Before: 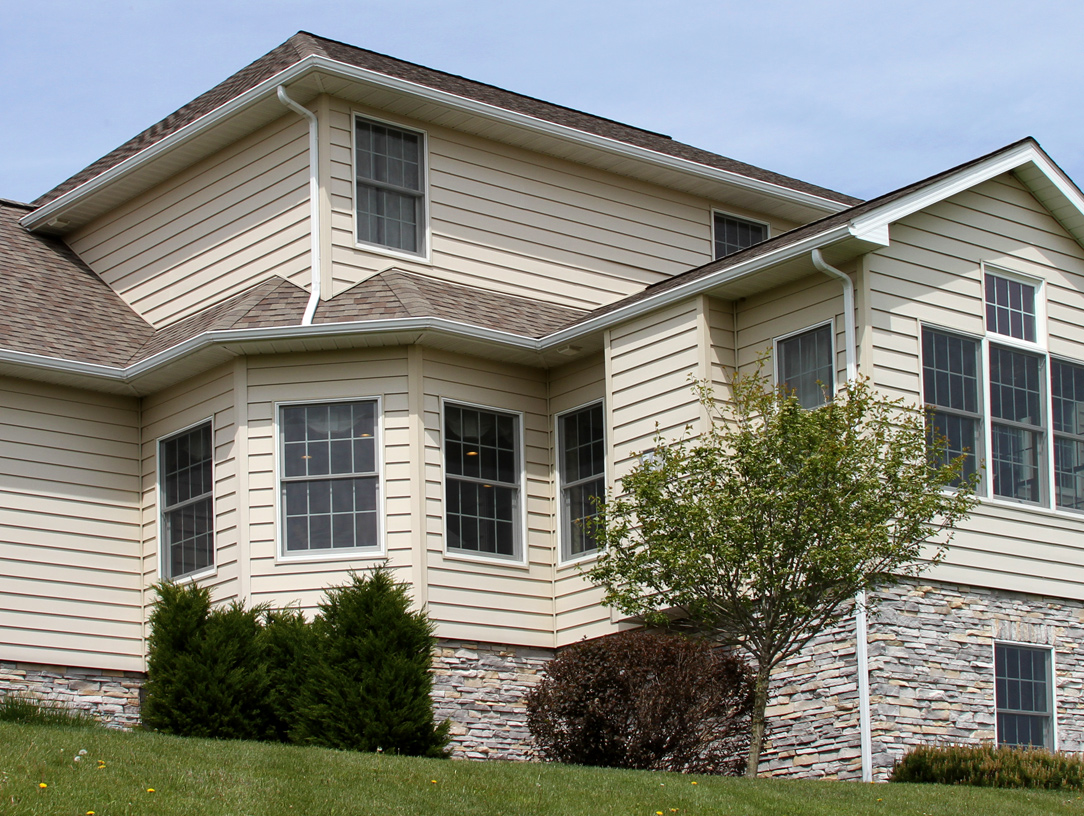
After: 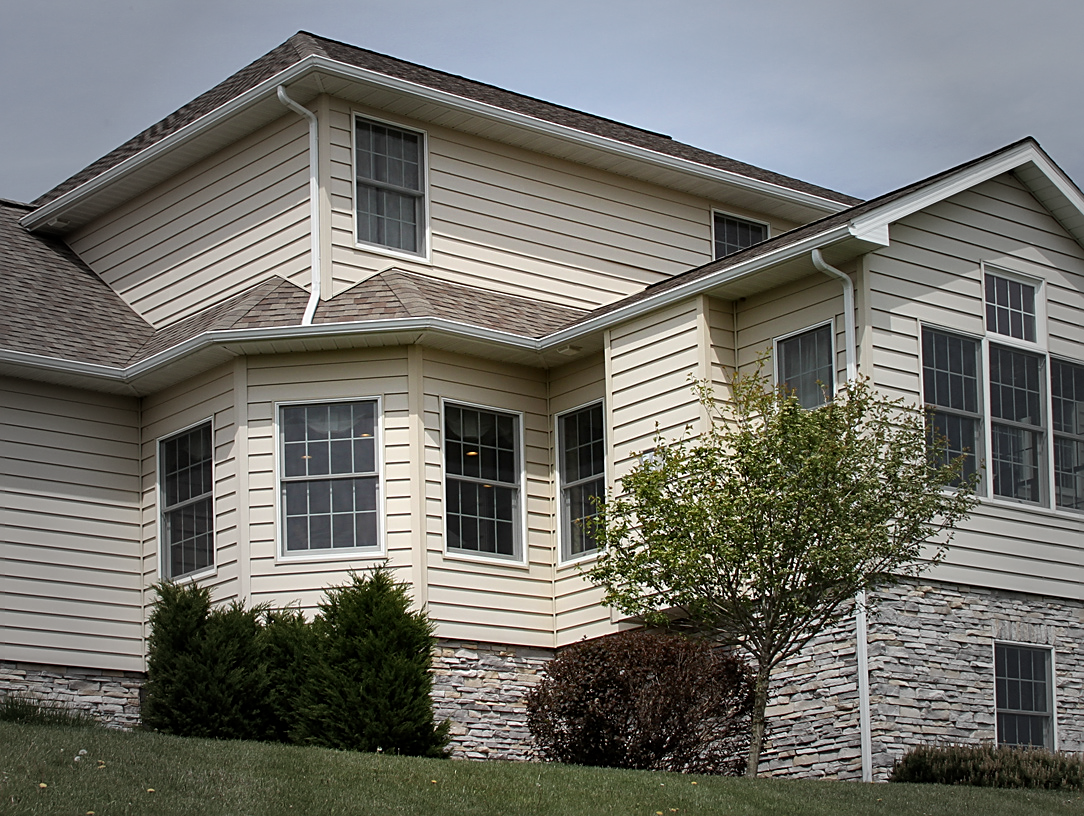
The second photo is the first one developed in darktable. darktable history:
vignetting: fall-off start 34.46%, fall-off radius 64.3%, width/height ratio 0.964
sharpen: on, module defaults
